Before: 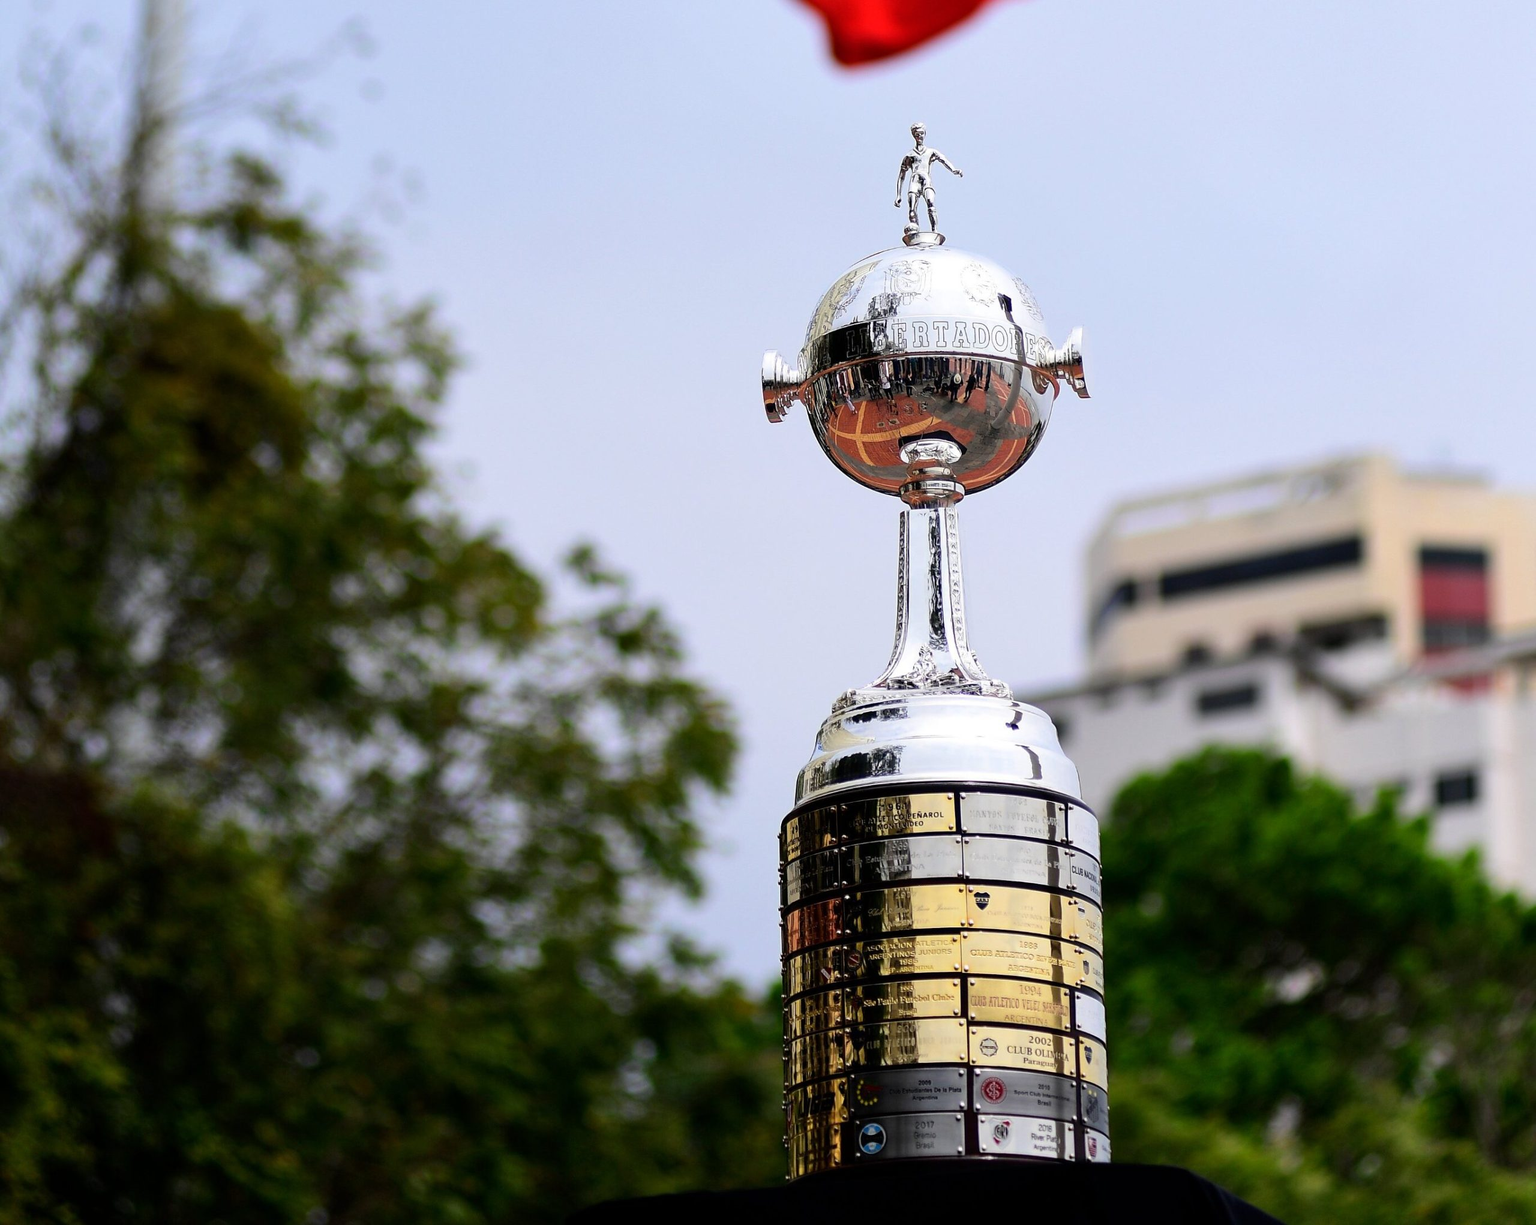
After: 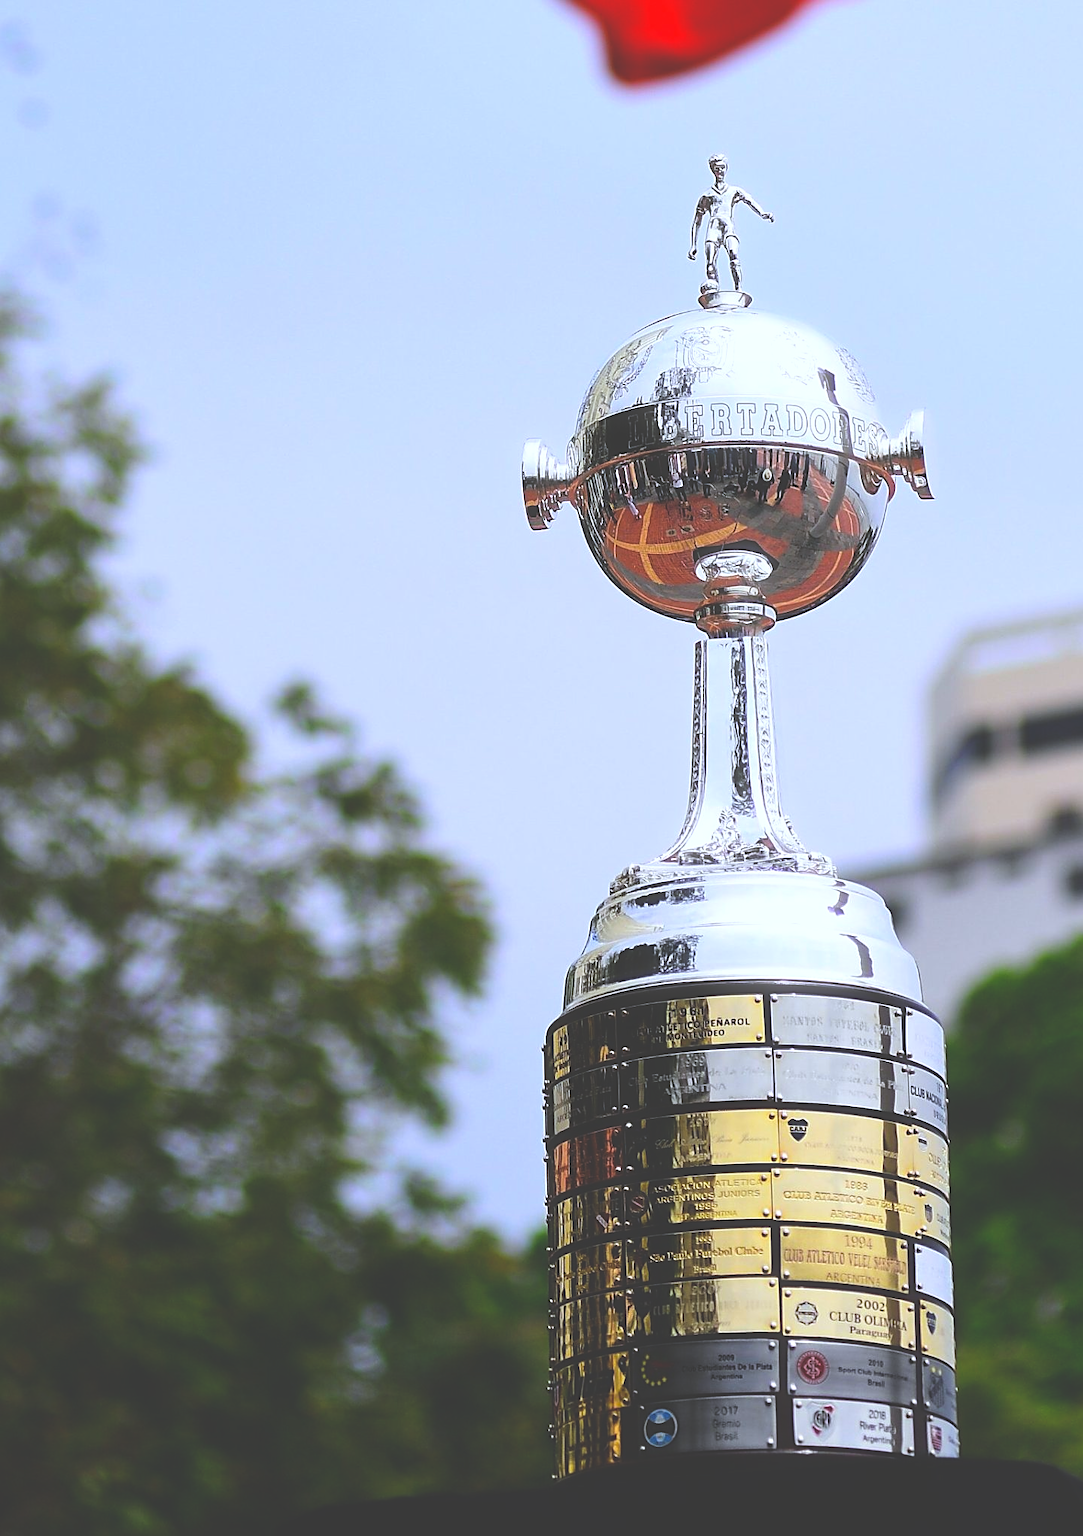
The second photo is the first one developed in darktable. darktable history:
exposure: black level correction -0.041, exposure 0.064 EV, compensate highlight preservation false
white balance: red 0.954, blue 1.079
crop and rotate: left 22.516%, right 21.234%
color balance: output saturation 120%
bloom: size 3%, threshold 100%, strength 0%
sharpen: on, module defaults
